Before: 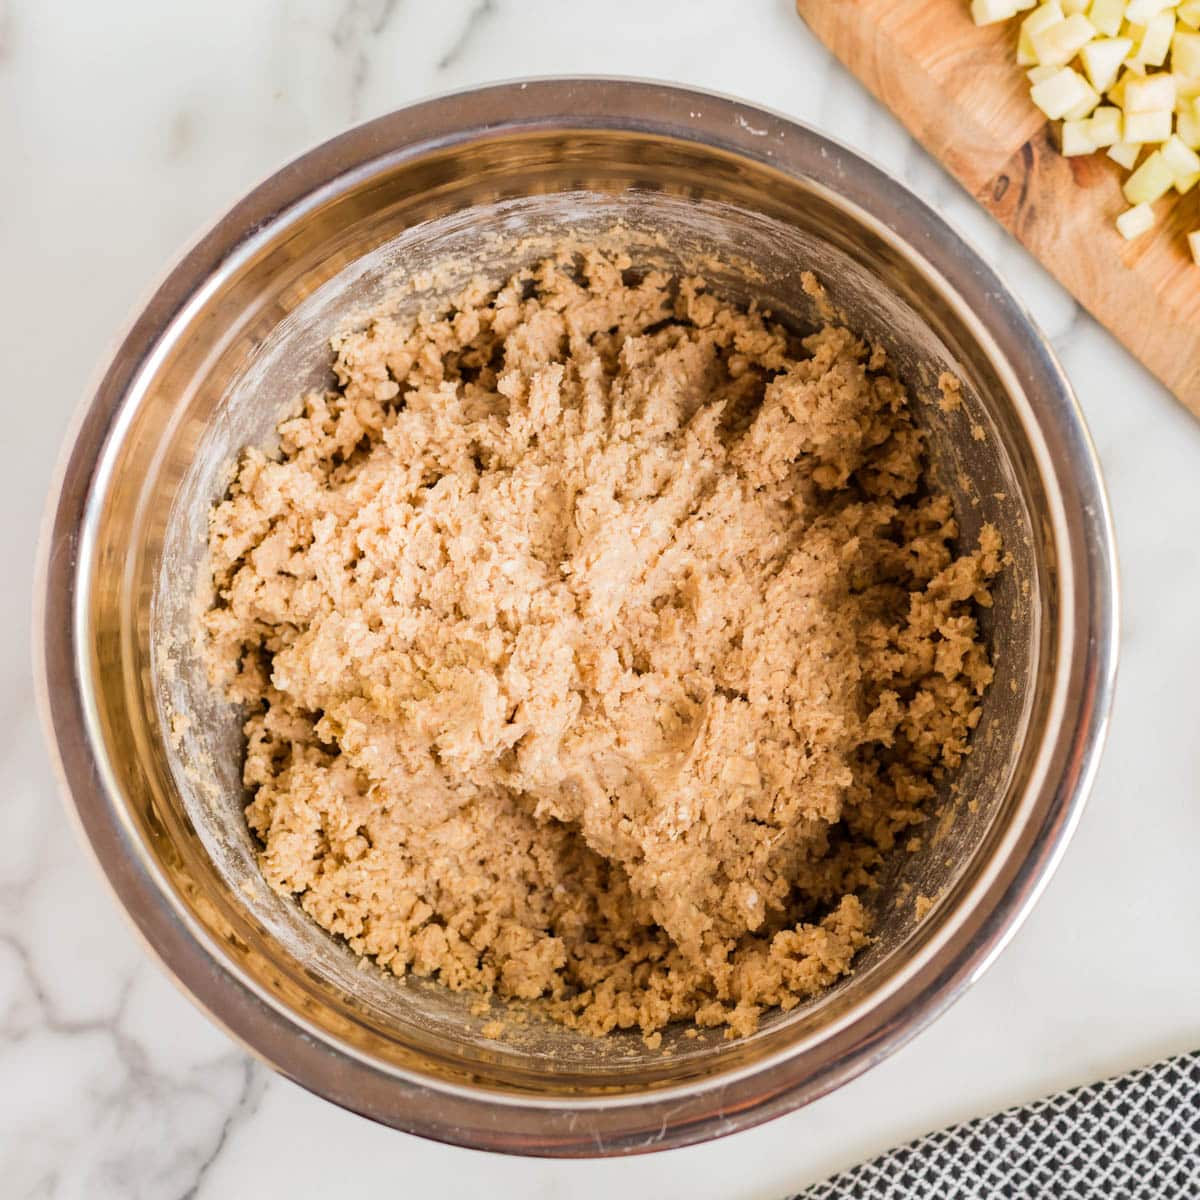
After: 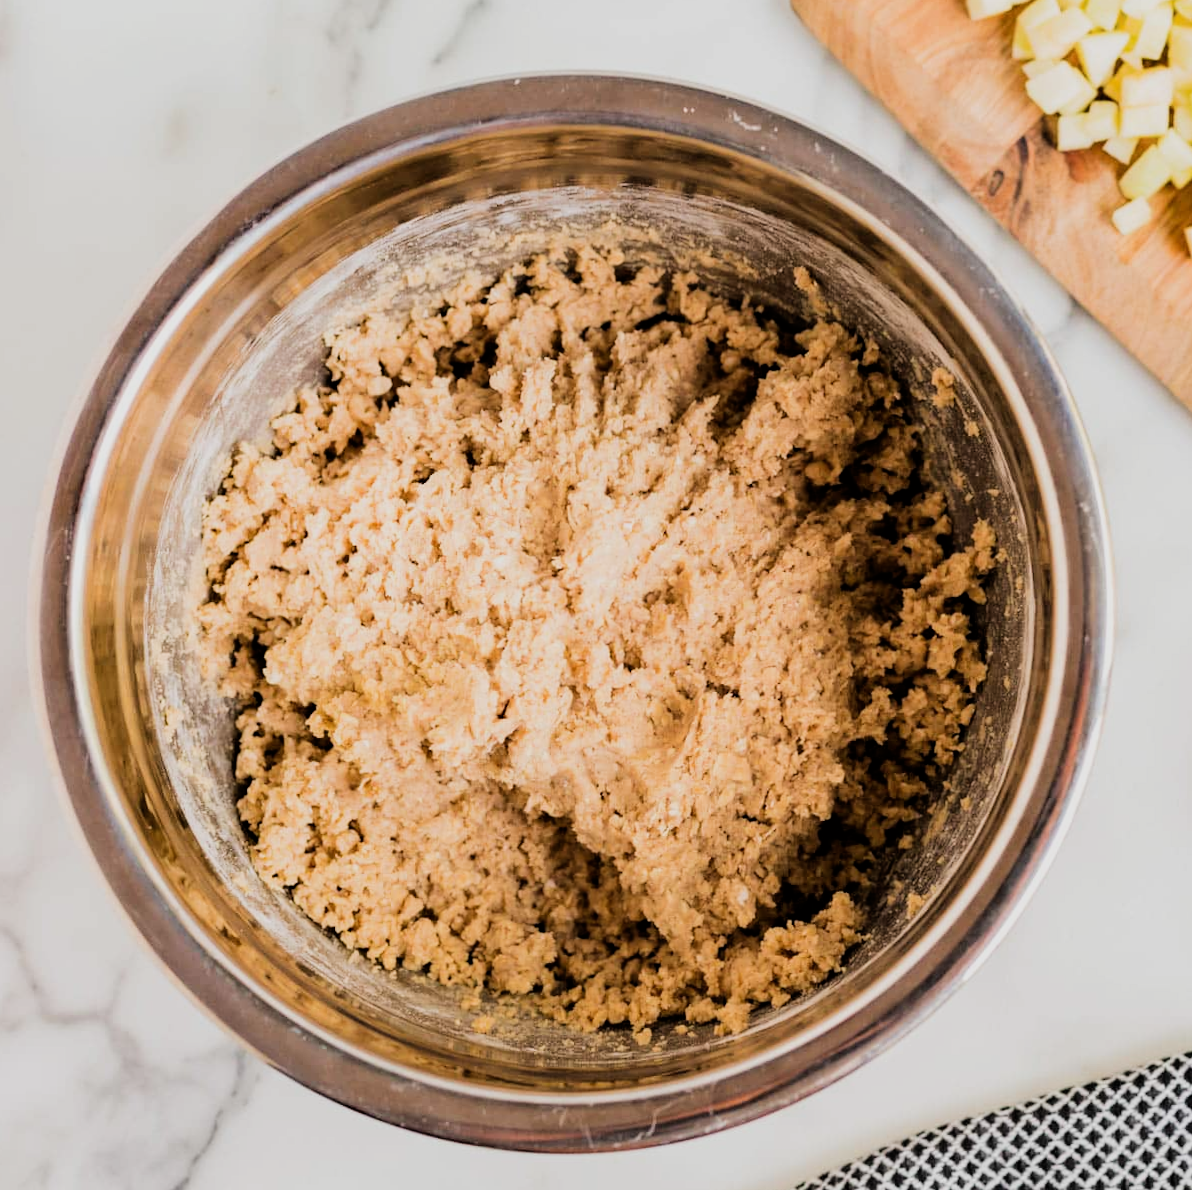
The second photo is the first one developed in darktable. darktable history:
filmic rgb: black relative exposure -5 EV, hardness 2.88, contrast 1.3, highlights saturation mix -30%
rotate and perspective: rotation 0.192°, lens shift (horizontal) -0.015, crop left 0.005, crop right 0.996, crop top 0.006, crop bottom 0.99
